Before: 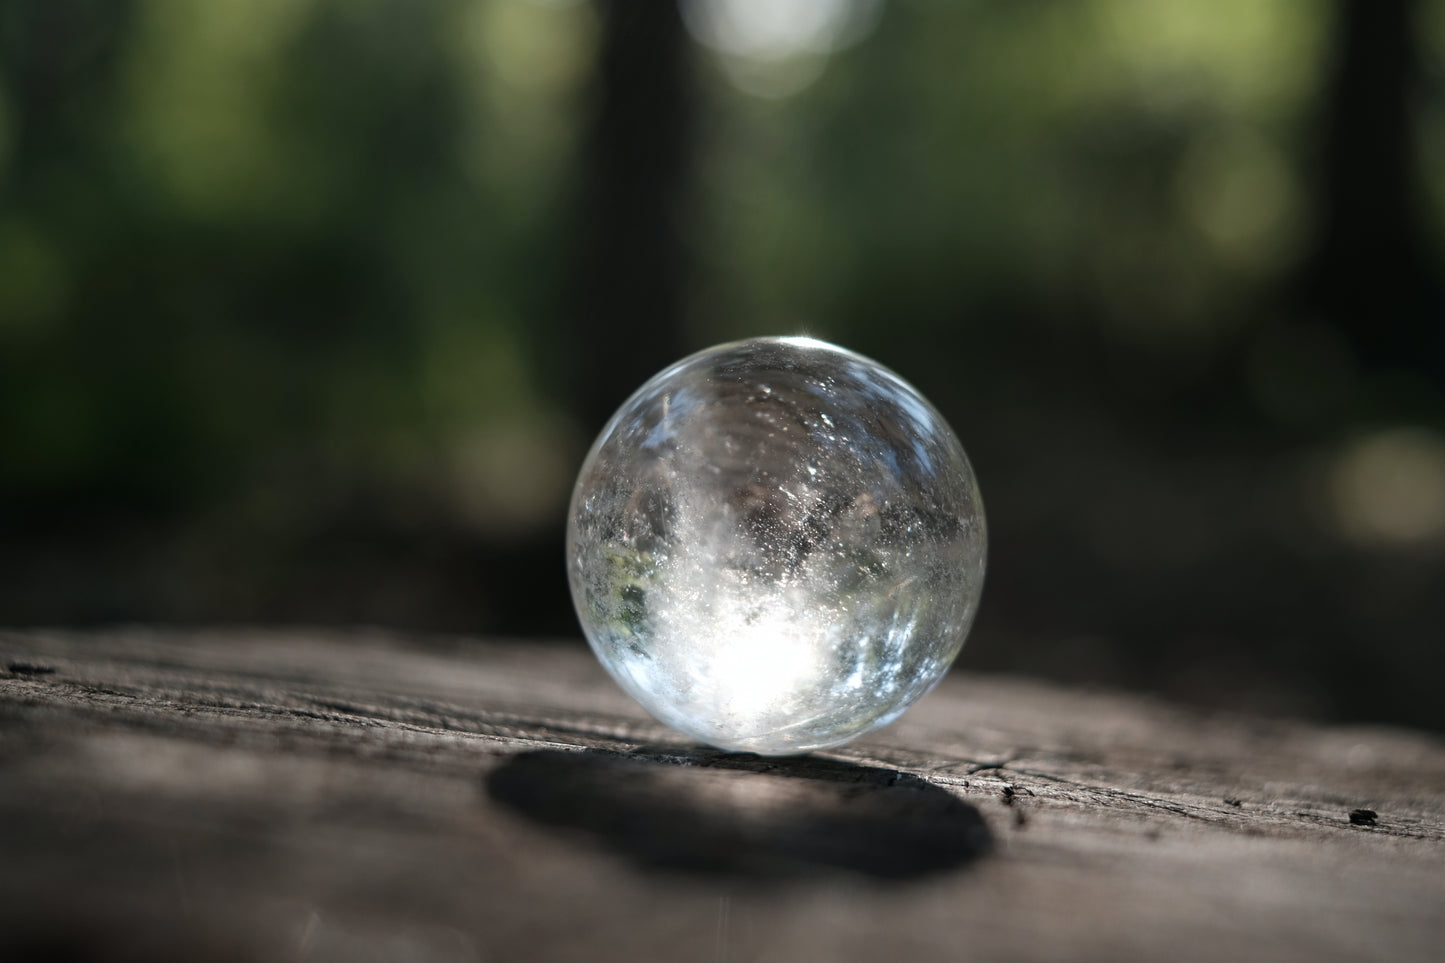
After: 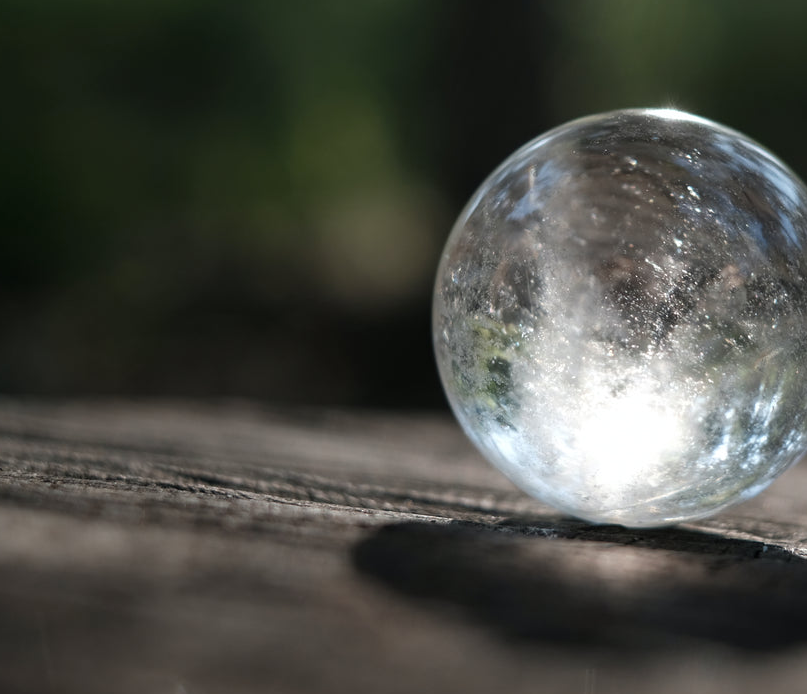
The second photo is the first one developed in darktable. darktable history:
tone equalizer: edges refinement/feathering 500, mask exposure compensation -1.57 EV, preserve details no
crop: left 9.296%, top 23.776%, right 34.791%, bottom 4.146%
